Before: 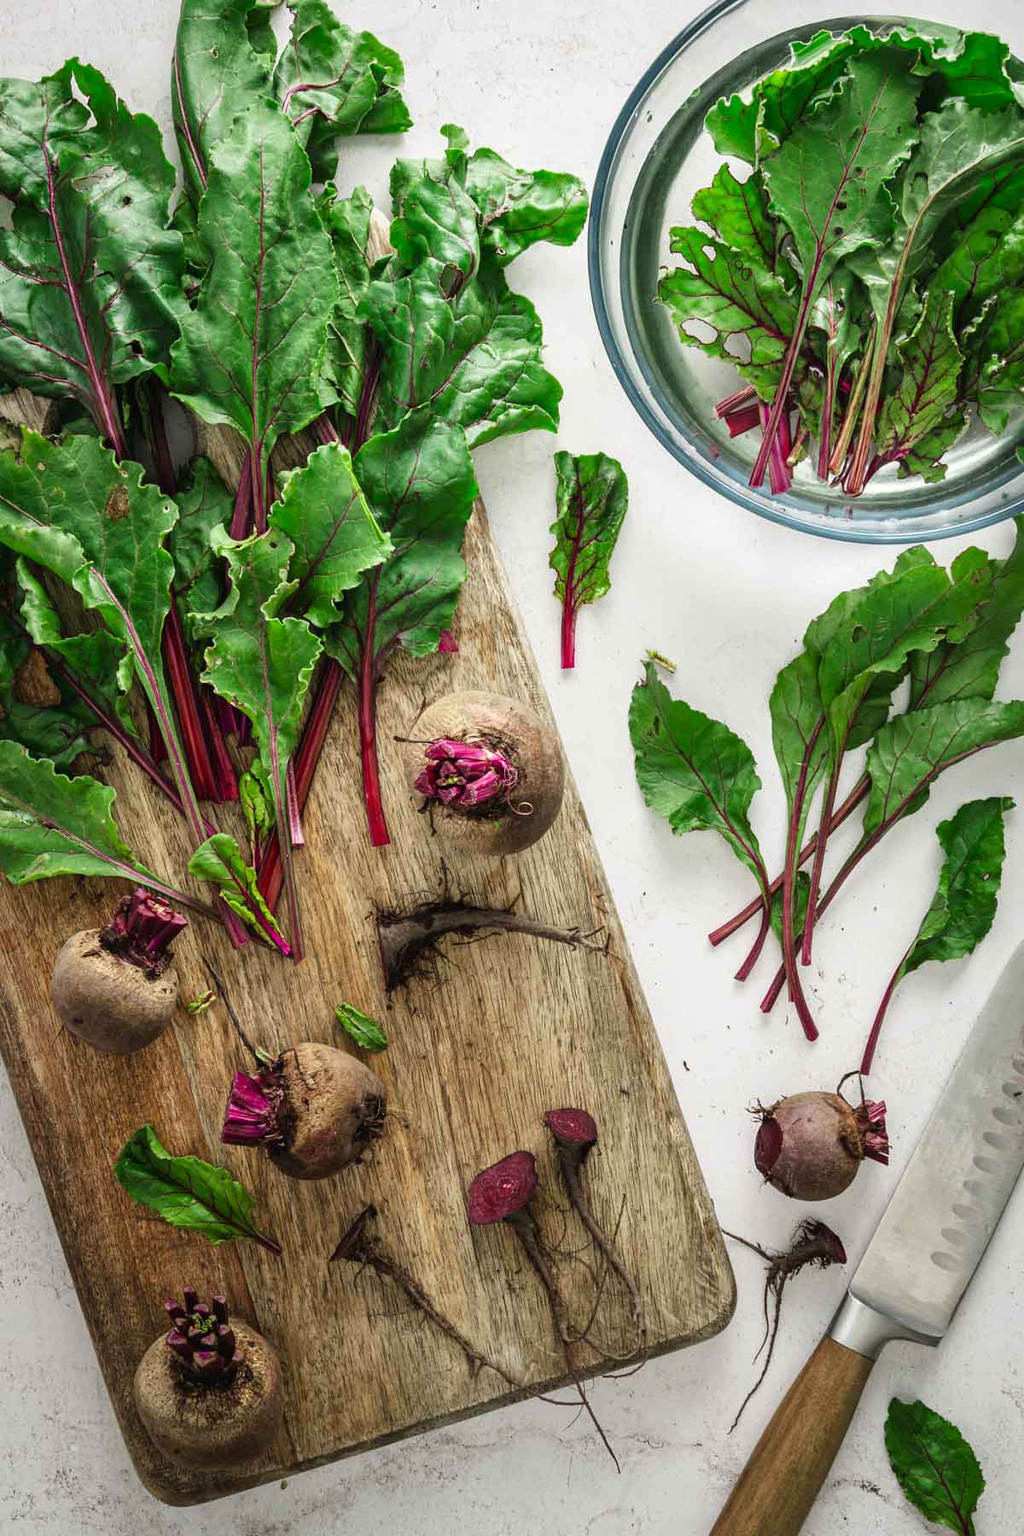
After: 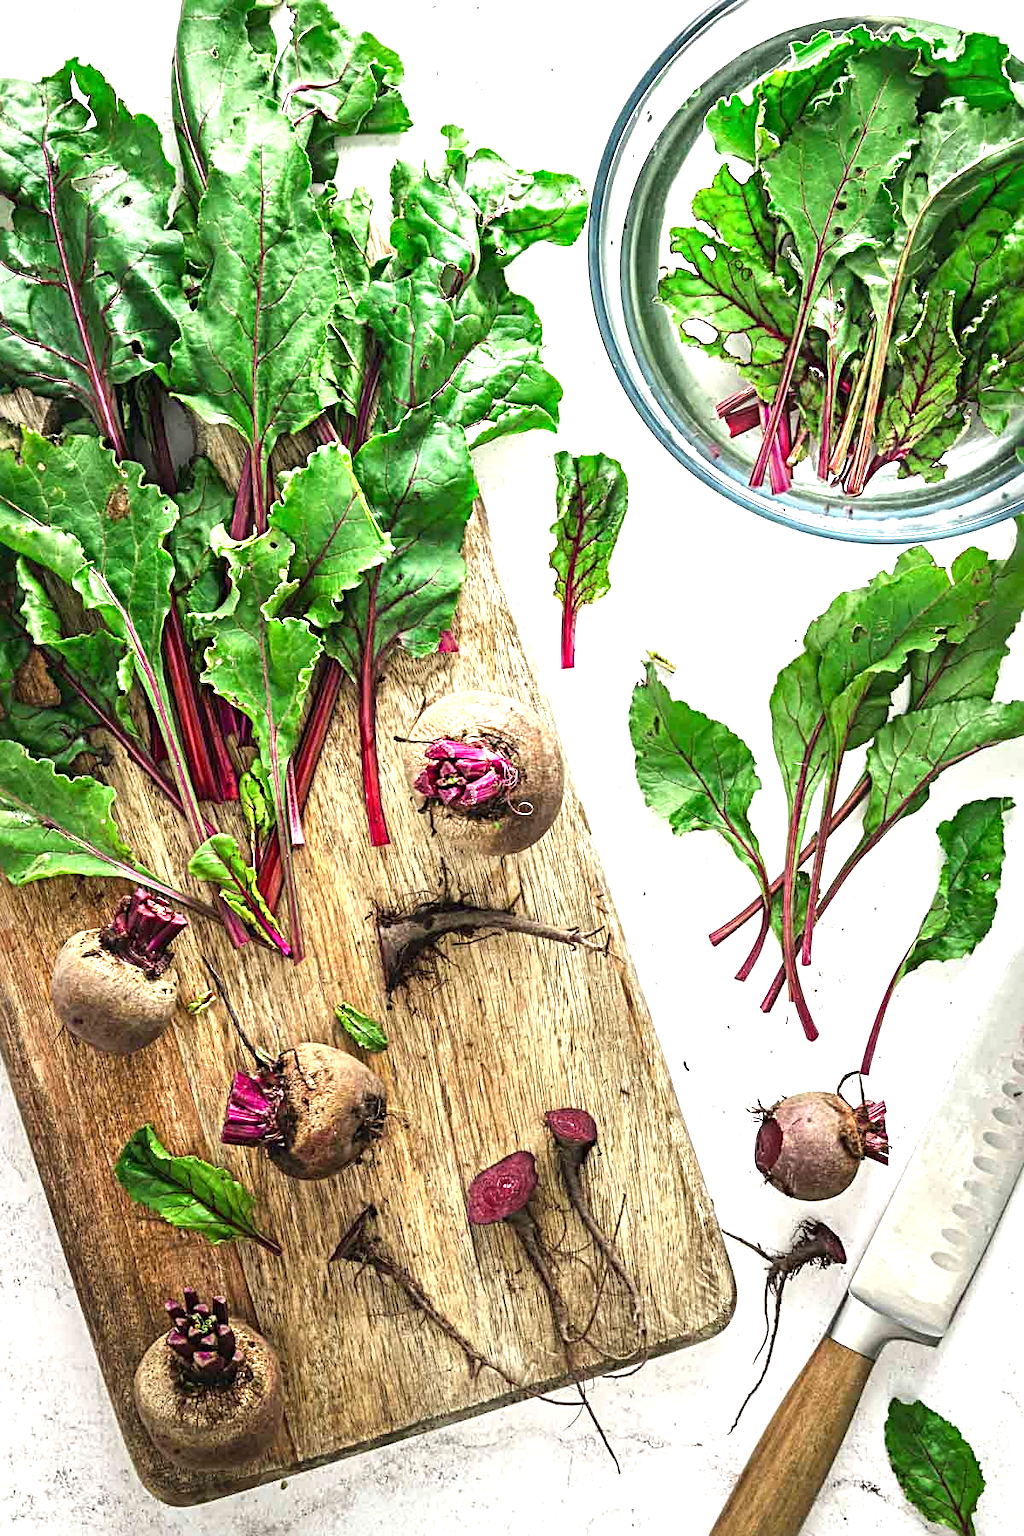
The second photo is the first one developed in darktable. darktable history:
tone equalizer: on, module defaults
sharpen: radius 4
exposure: black level correction 0, exposure 1.1 EV, compensate exposure bias true, compensate highlight preservation false
